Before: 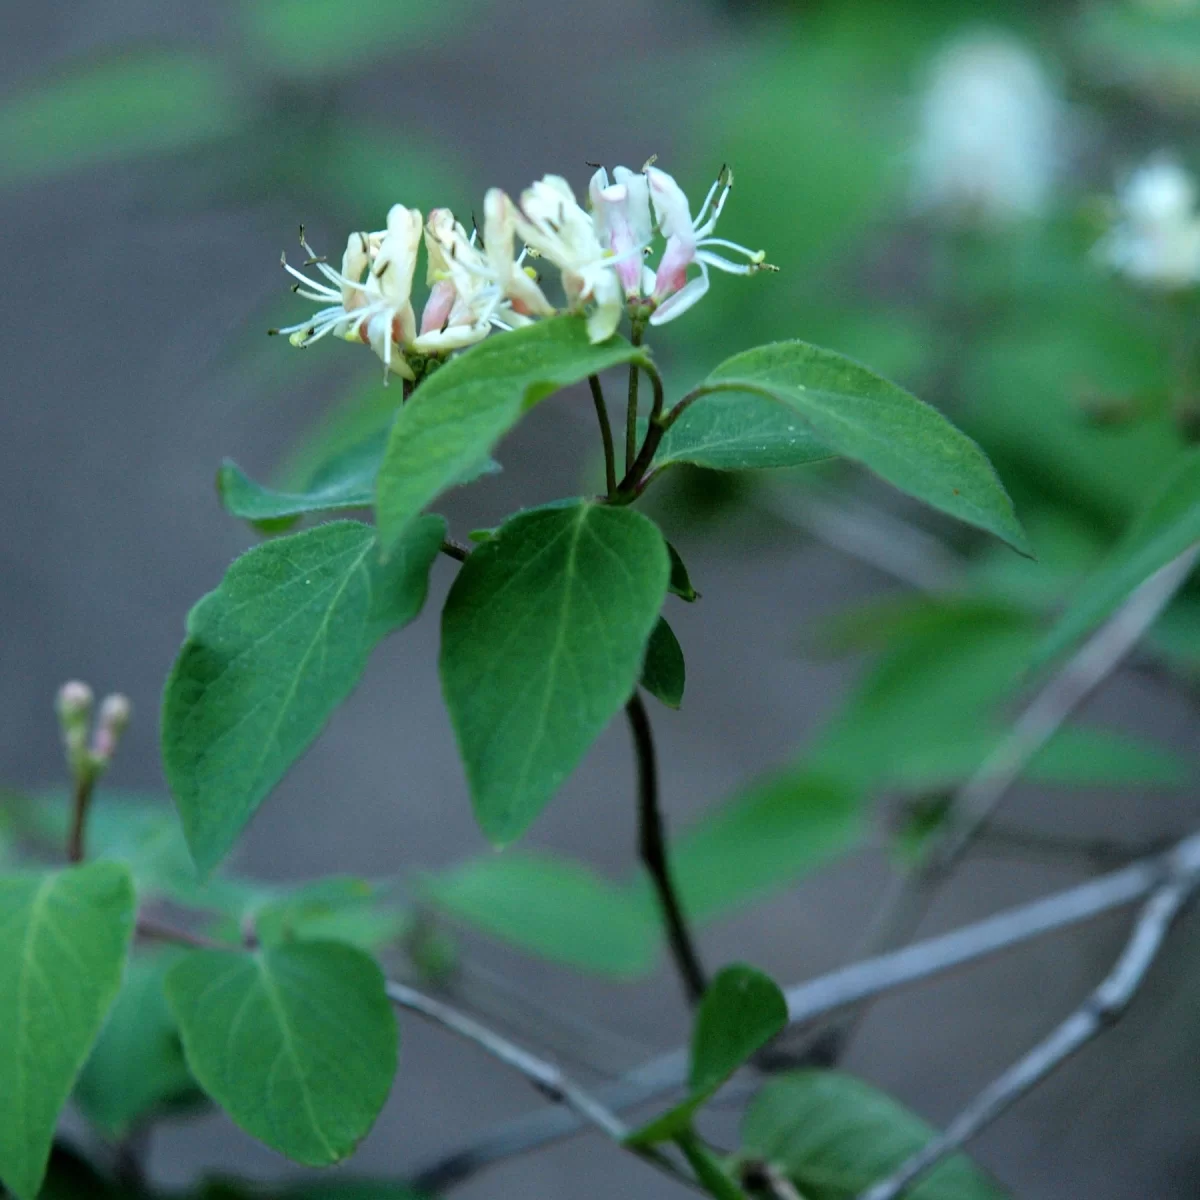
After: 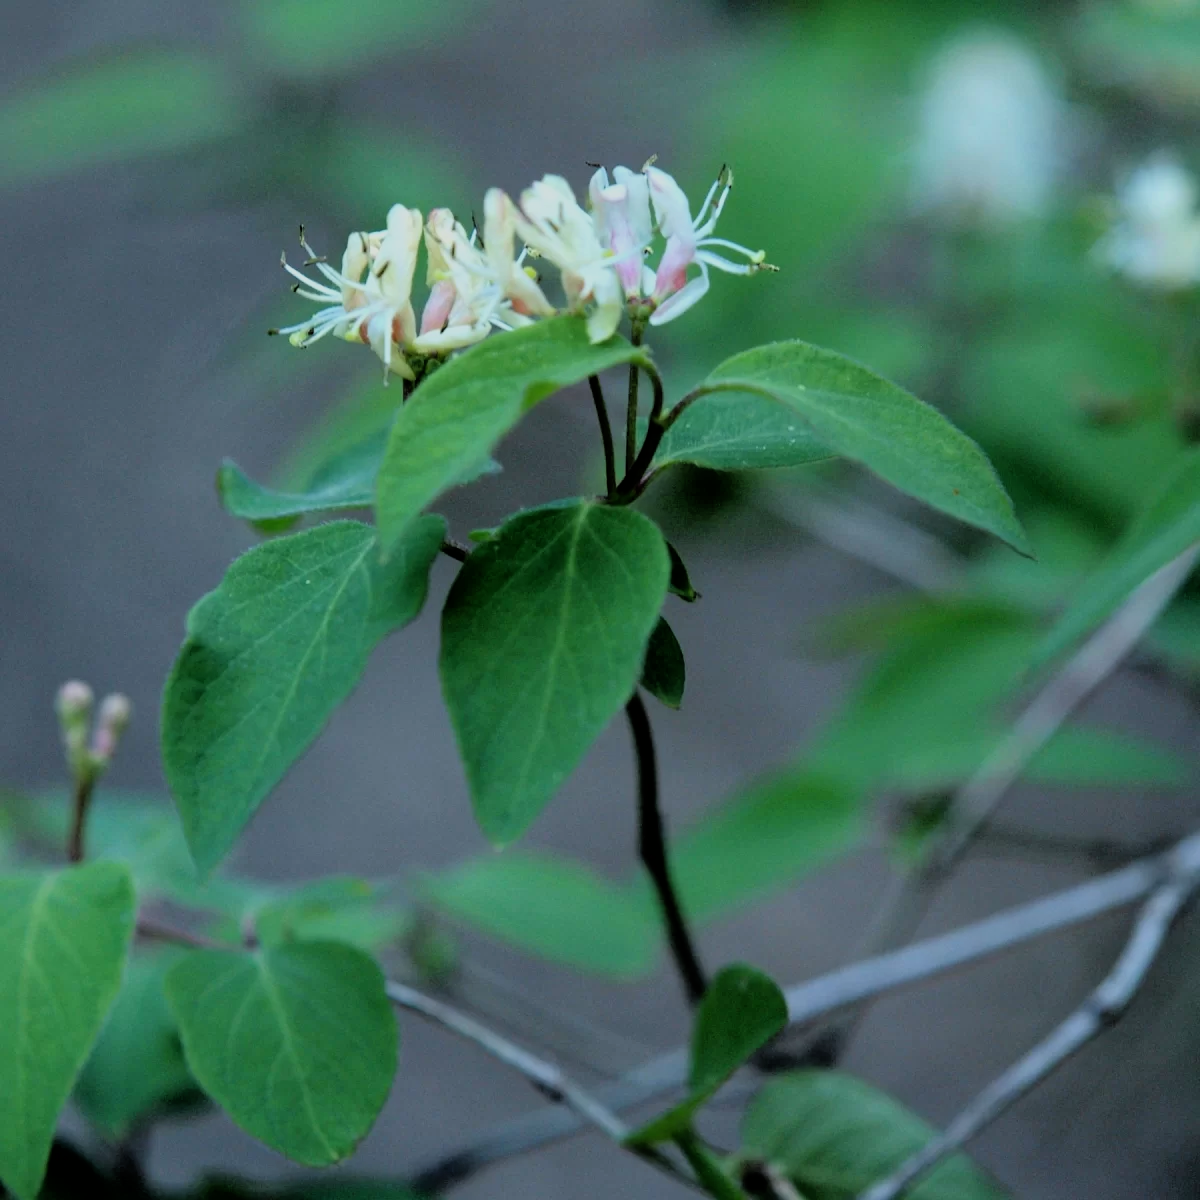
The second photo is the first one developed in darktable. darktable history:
filmic rgb: black relative exposure -7.87 EV, white relative exposure 4.15 EV, hardness 4.06, latitude 51.2%, contrast 1.011, shadows ↔ highlights balance 5.86%, color science v6 (2022), iterations of high-quality reconstruction 0
